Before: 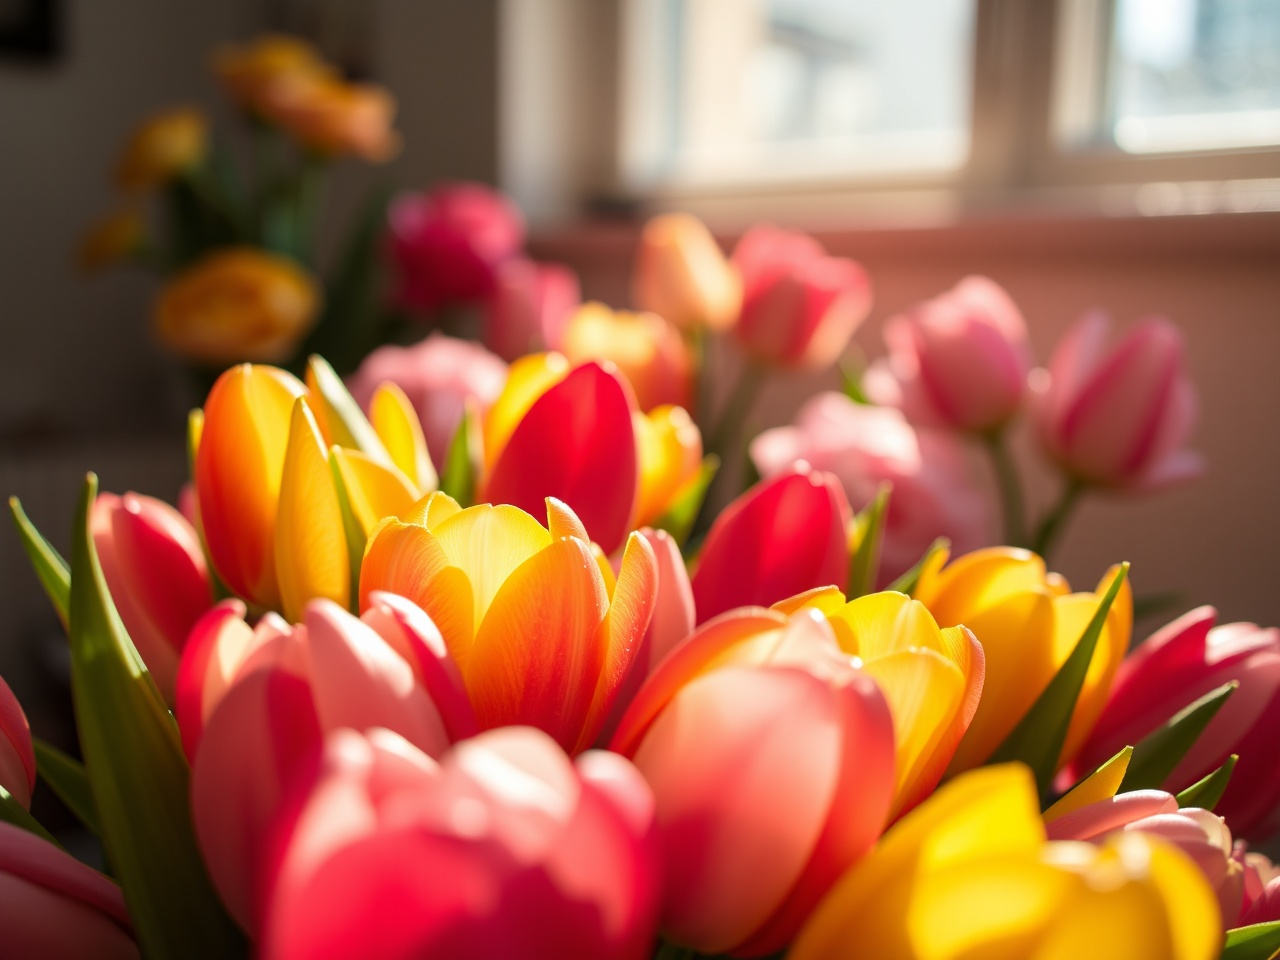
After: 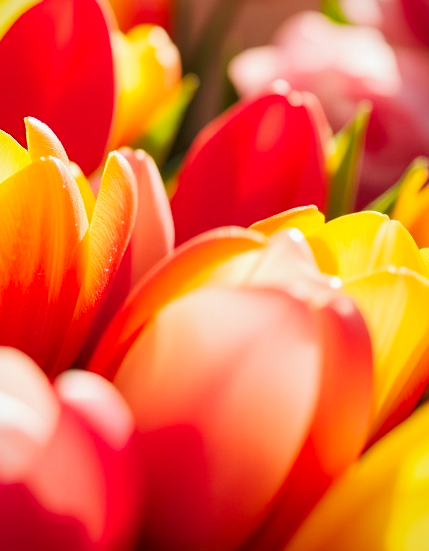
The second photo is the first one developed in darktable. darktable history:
tone curve: curves: ch0 [(0, 0) (0.051, 0.03) (0.096, 0.071) (0.251, 0.234) (0.461, 0.515) (0.605, 0.692) (0.761, 0.824) (0.881, 0.907) (1, 0.984)]; ch1 [(0, 0) (0.1, 0.038) (0.318, 0.243) (0.399, 0.351) (0.478, 0.469) (0.499, 0.499) (0.534, 0.541) (0.567, 0.592) (0.601, 0.629) (0.666, 0.7) (1, 1)]; ch2 [(0, 0) (0.453, 0.45) (0.479, 0.483) (0.504, 0.499) (0.52, 0.519) (0.541, 0.559) (0.601, 0.622) (0.824, 0.815) (1, 1)], preserve colors none
haze removal: compatibility mode true, adaptive false
crop: left 40.753%, top 39.639%, right 25.702%, bottom 2.87%
vignetting: fall-off start 100.8%, fall-off radius 65.35%, brightness -0.299, saturation -0.047, automatic ratio true
